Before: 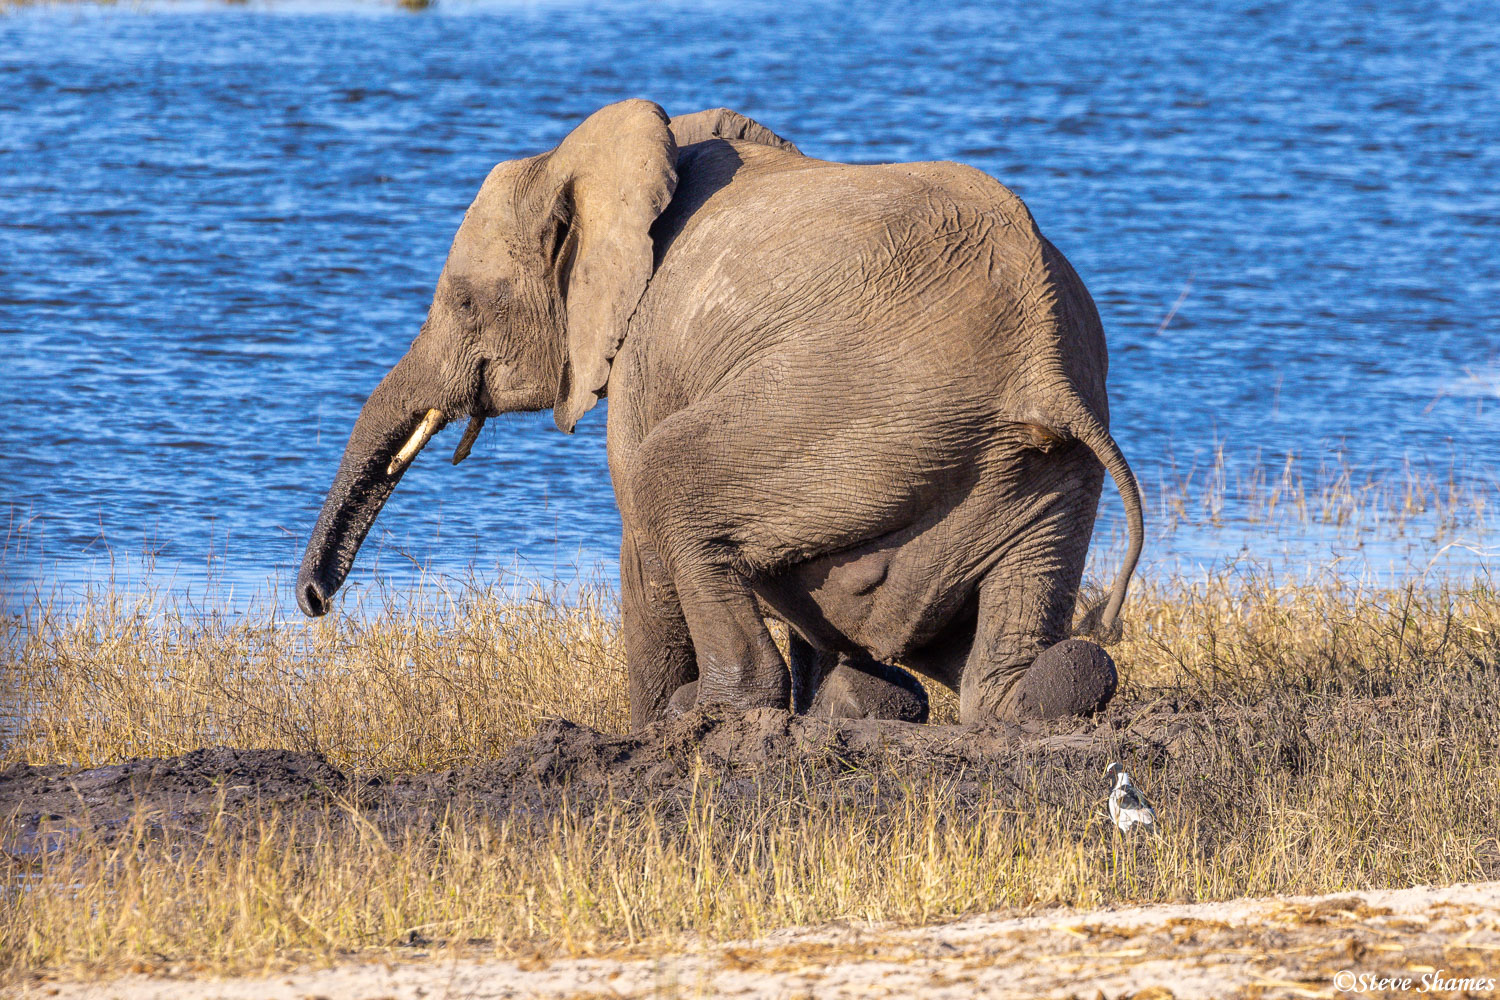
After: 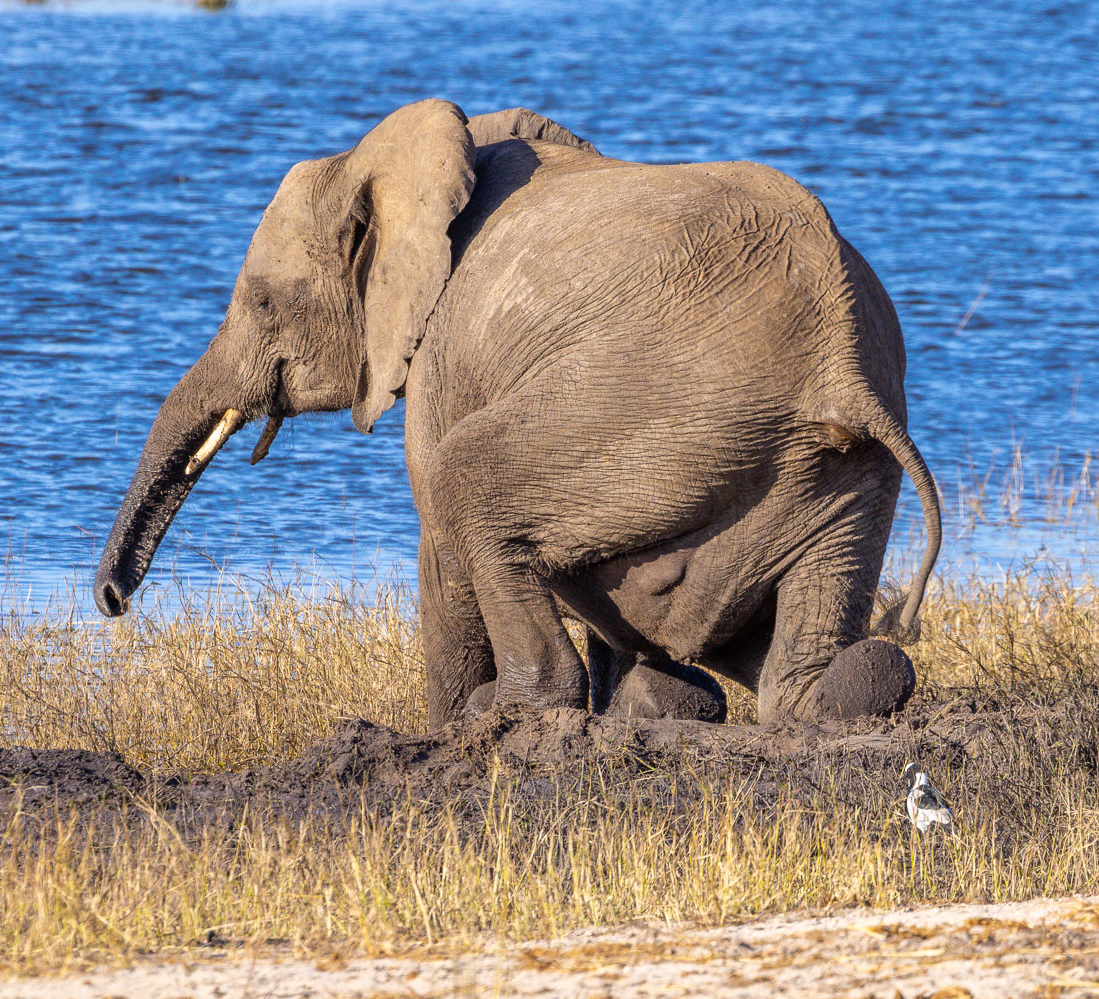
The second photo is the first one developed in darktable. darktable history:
crop: left 13.468%, right 13.25%
